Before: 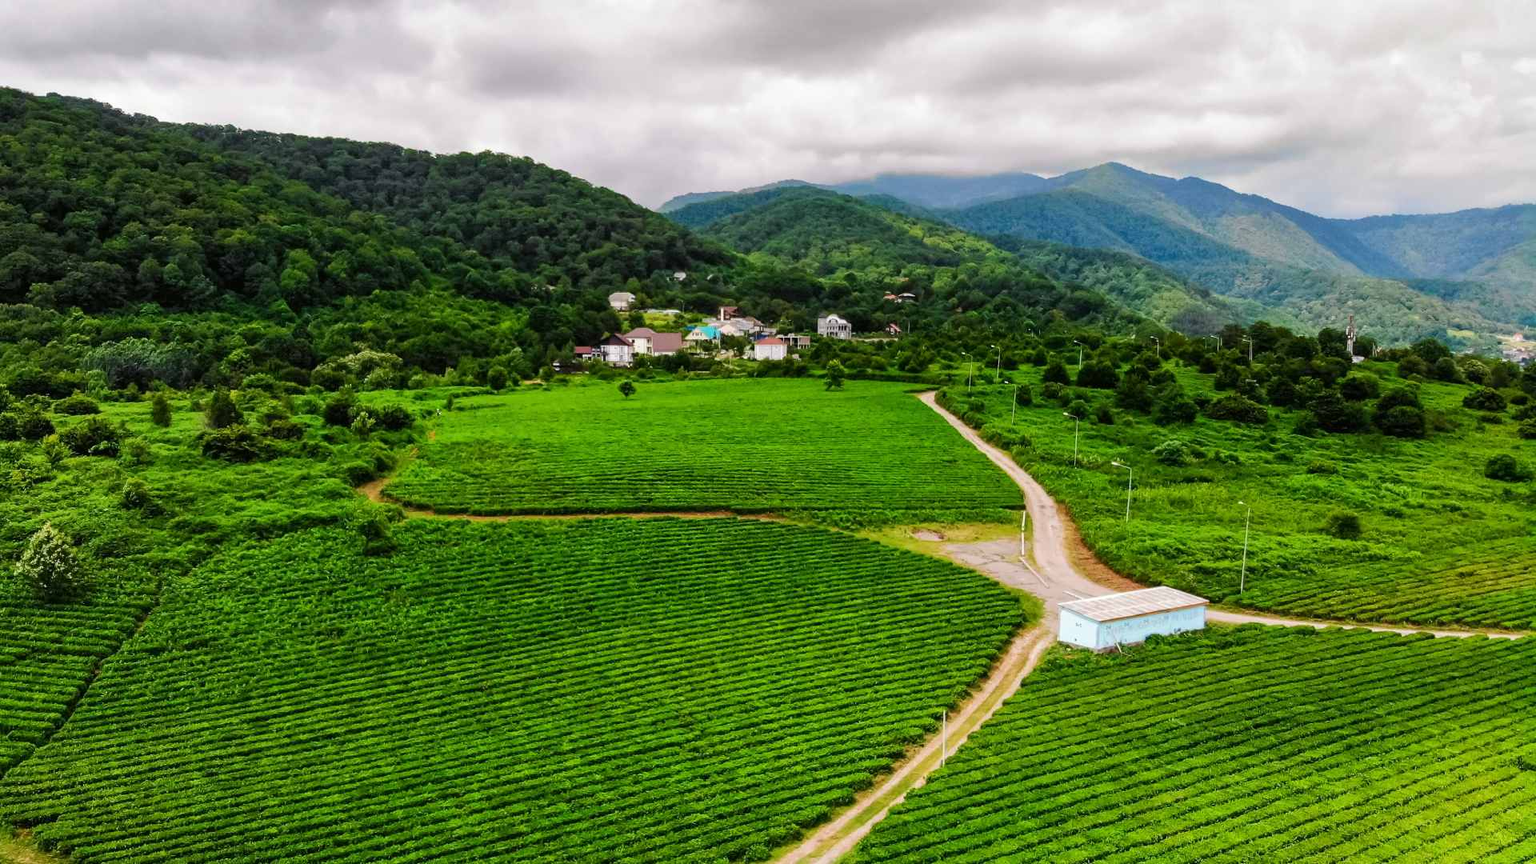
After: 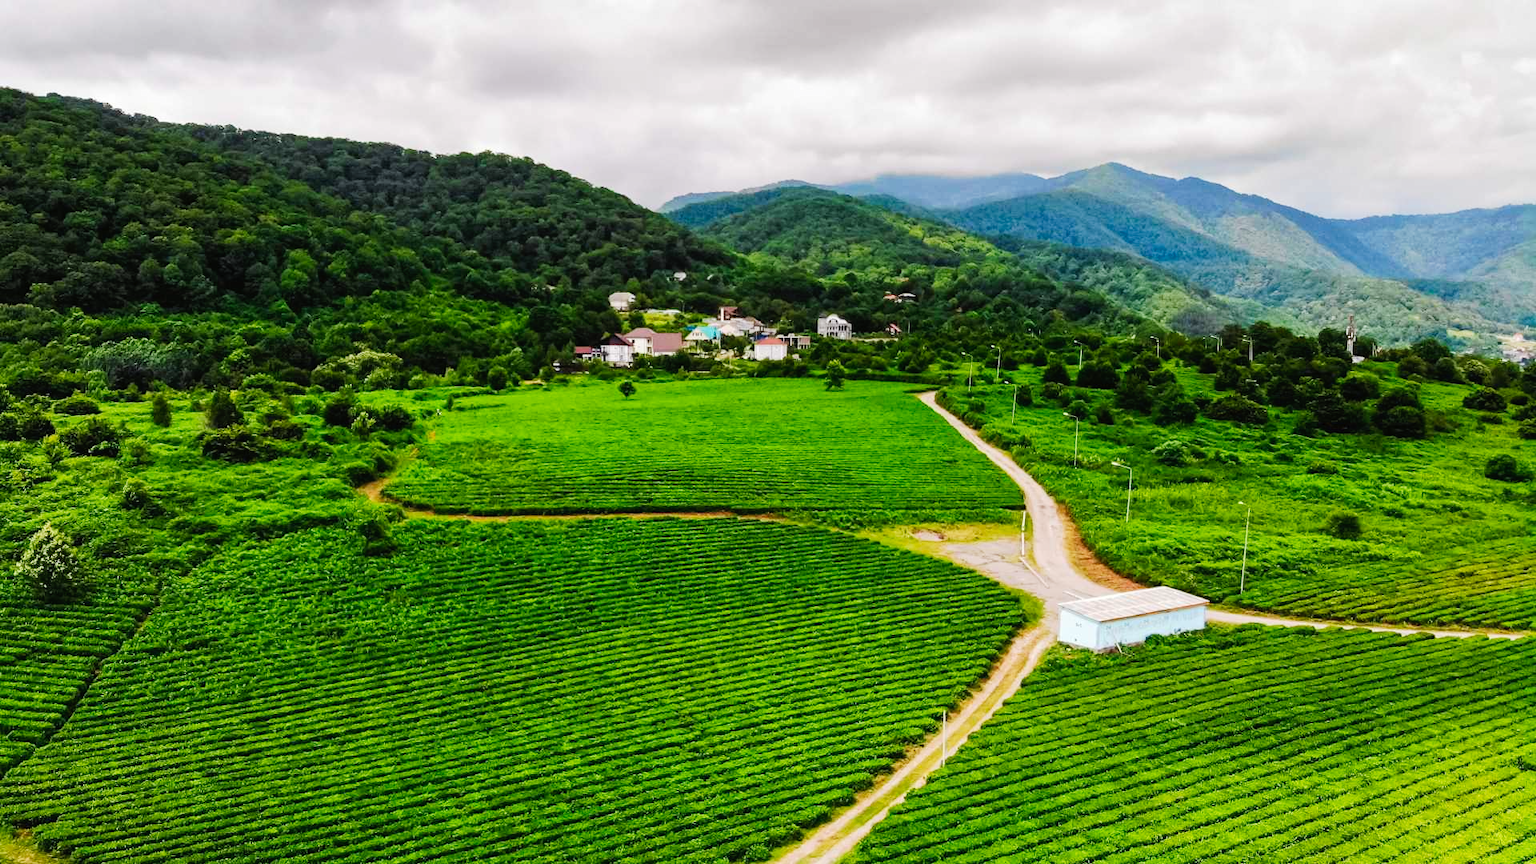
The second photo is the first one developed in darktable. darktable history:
tone curve: curves: ch0 [(0, 0) (0.003, 0.014) (0.011, 0.019) (0.025, 0.026) (0.044, 0.037) (0.069, 0.053) (0.1, 0.083) (0.136, 0.121) (0.177, 0.163) (0.224, 0.22) (0.277, 0.281) (0.335, 0.354) (0.399, 0.436) (0.468, 0.526) (0.543, 0.612) (0.623, 0.706) (0.709, 0.79) (0.801, 0.858) (0.898, 0.925) (1, 1)], preserve colors none
tone equalizer: on, module defaults
